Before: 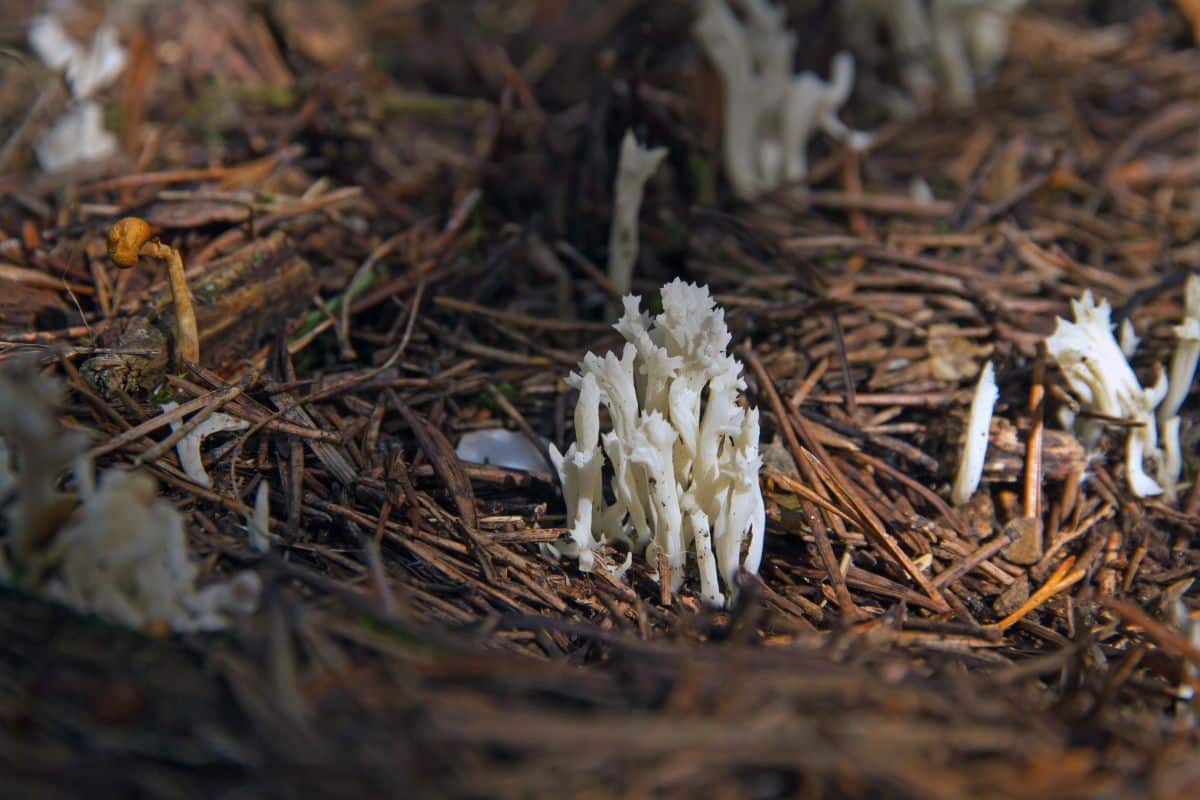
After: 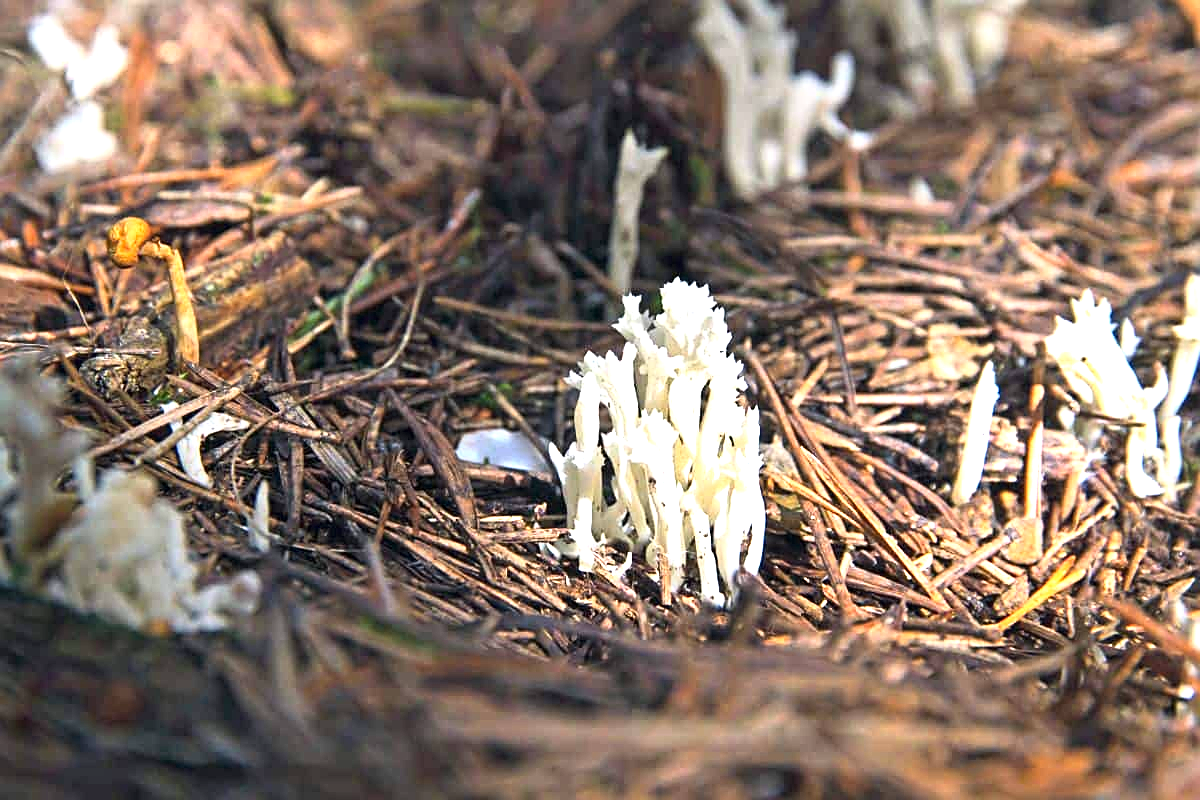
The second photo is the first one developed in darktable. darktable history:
exposure: black level correction 0, exposure 1.9 EV, compensate highlight preservation false
rgb curve: curves: ch0 [(0, 0) (0.078, 0.051) (0.929, 0.956) (1, 1)], compensate middle gray true
sharpen: on, module defaults
